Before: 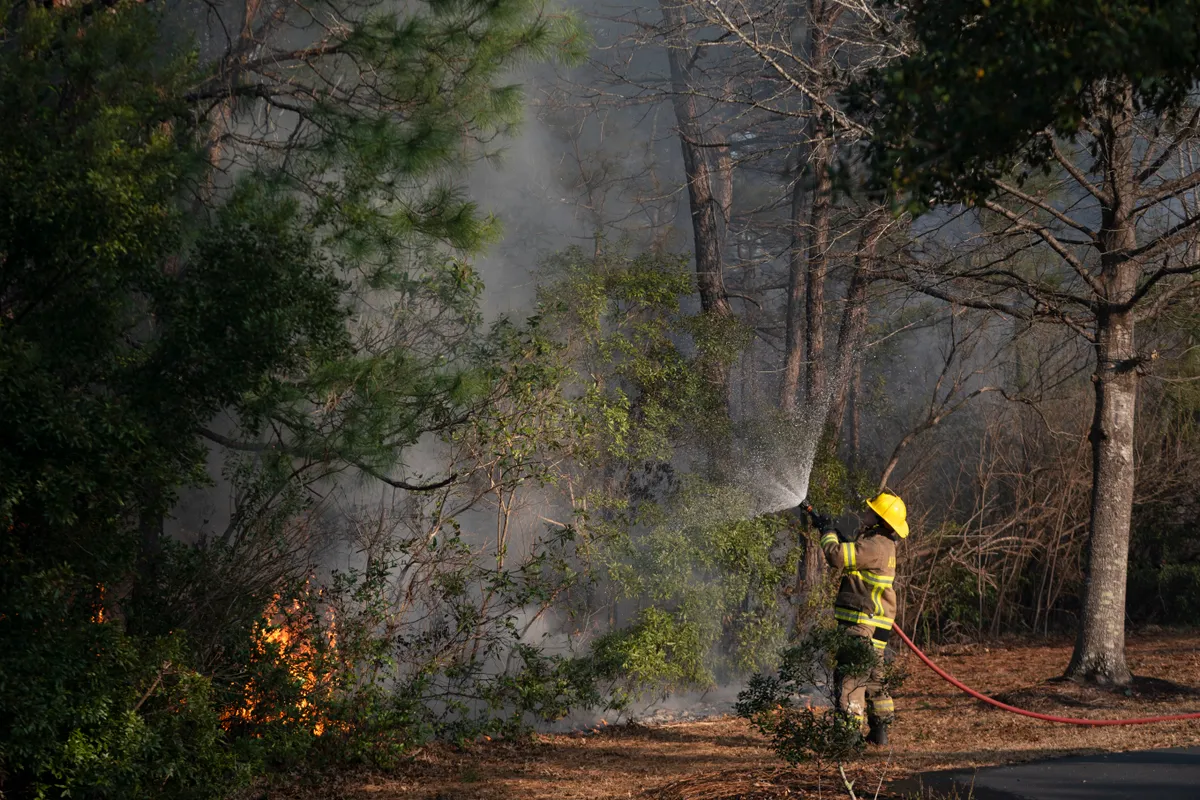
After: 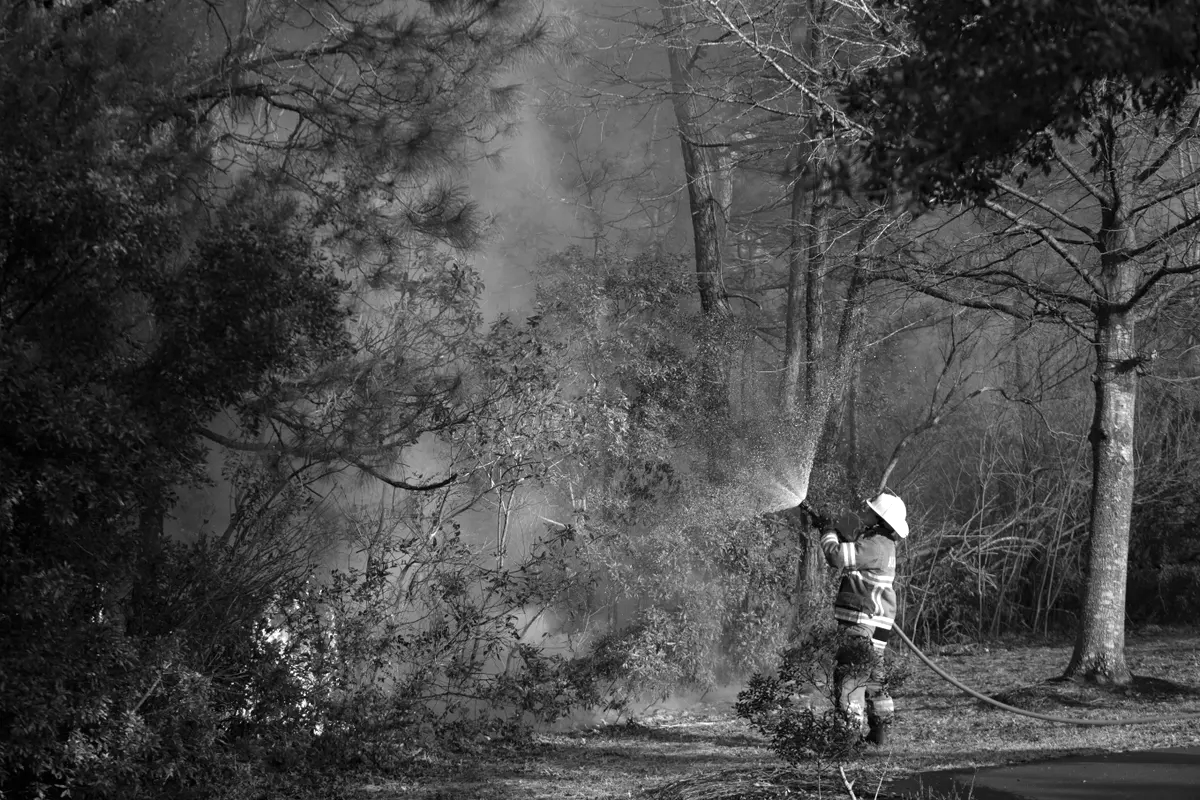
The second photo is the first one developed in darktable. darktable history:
monochrome: a 32, b 64, size 2.3
exposure: exposure 0.661 EV, compensate highlight preservation false
